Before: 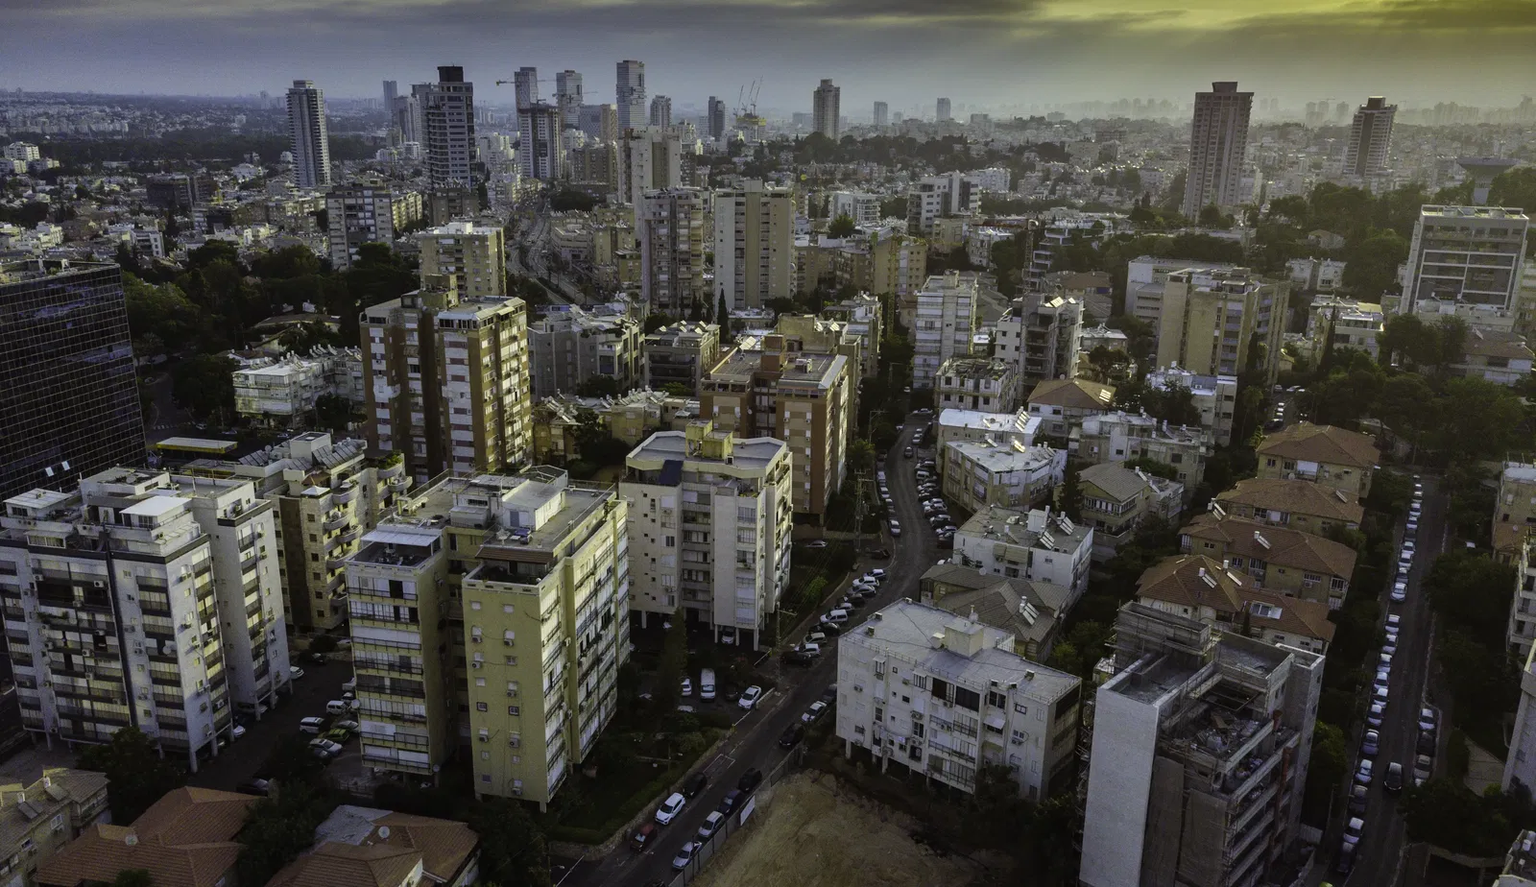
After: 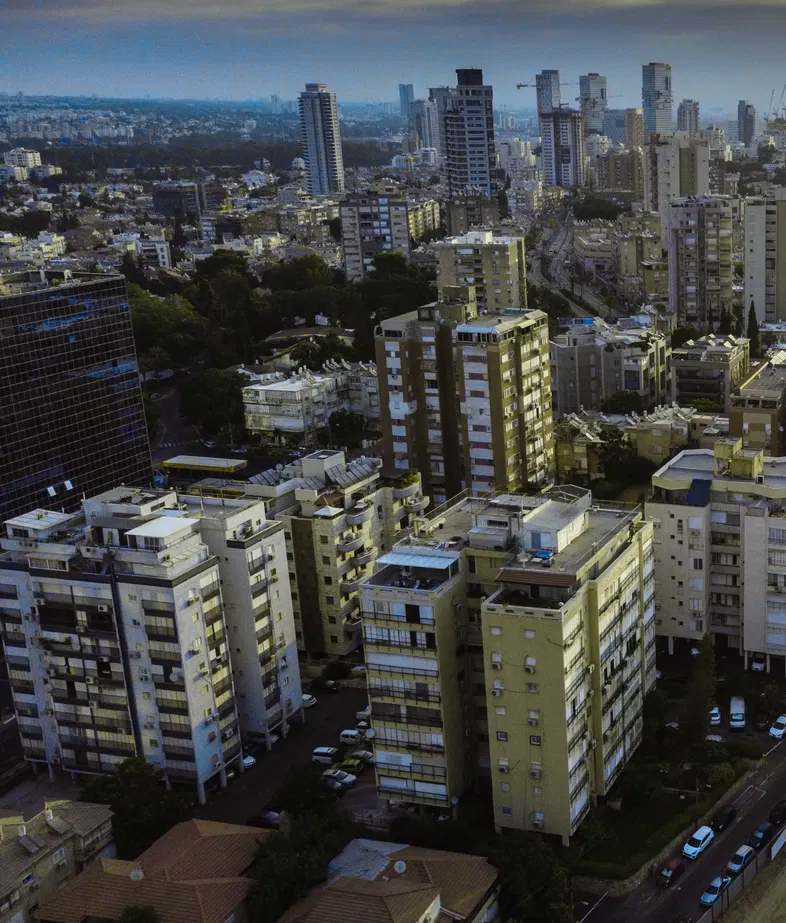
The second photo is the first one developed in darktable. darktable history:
crop and rotate: left 0%, top 0%, right 50.845%
color zones: curves: ch0 [(0.254, 0.492) (0.724, 0.62)]; ch1 [(0.25, 0.528) (0.719, 0.796)]; ch2 [(0, 0.472) (0.25, 0.5) (0.73, 0.184)]
